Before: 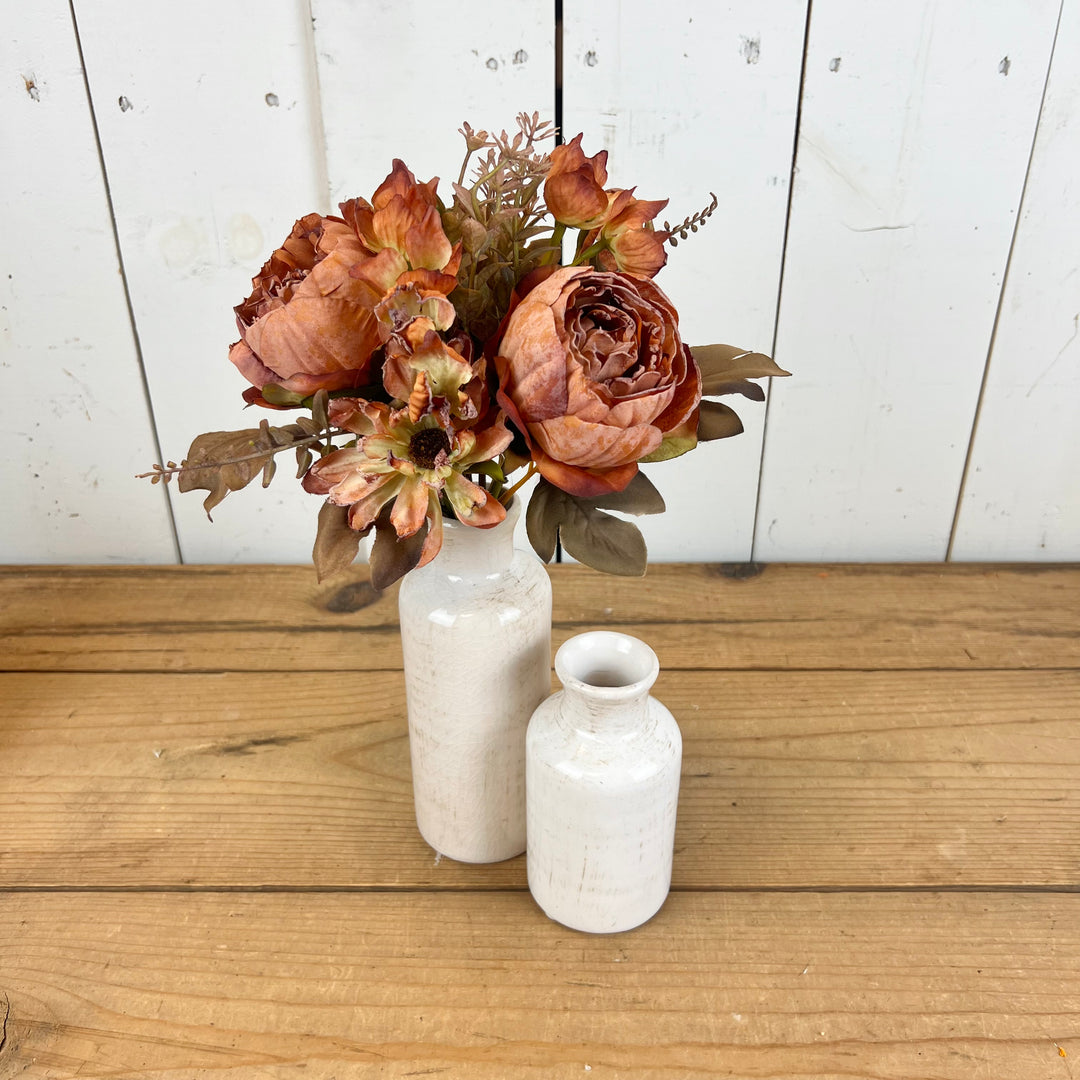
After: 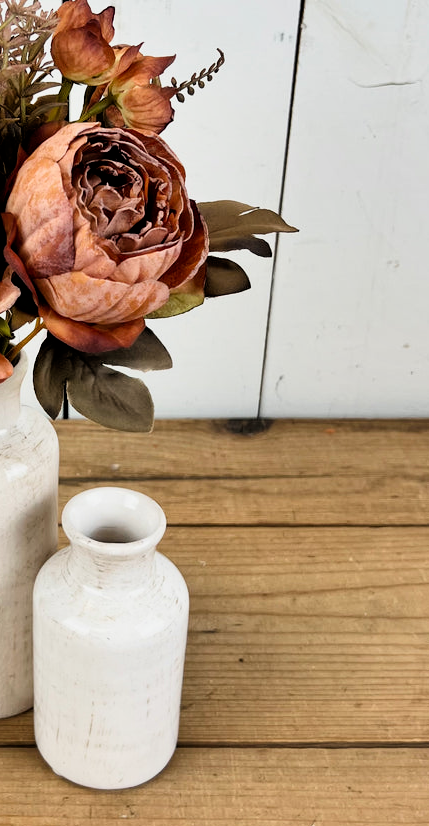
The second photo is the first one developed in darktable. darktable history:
filmic rgb: black relative exposure -4 EV, white relative exposure 3 EV, hardness 3.02, contrast 1.4
crop: left 45.721%, top 13.393%, right 14.118%, bottom 10.01%
shadows and highlights: low approximation 0.01, soften with gaussian
